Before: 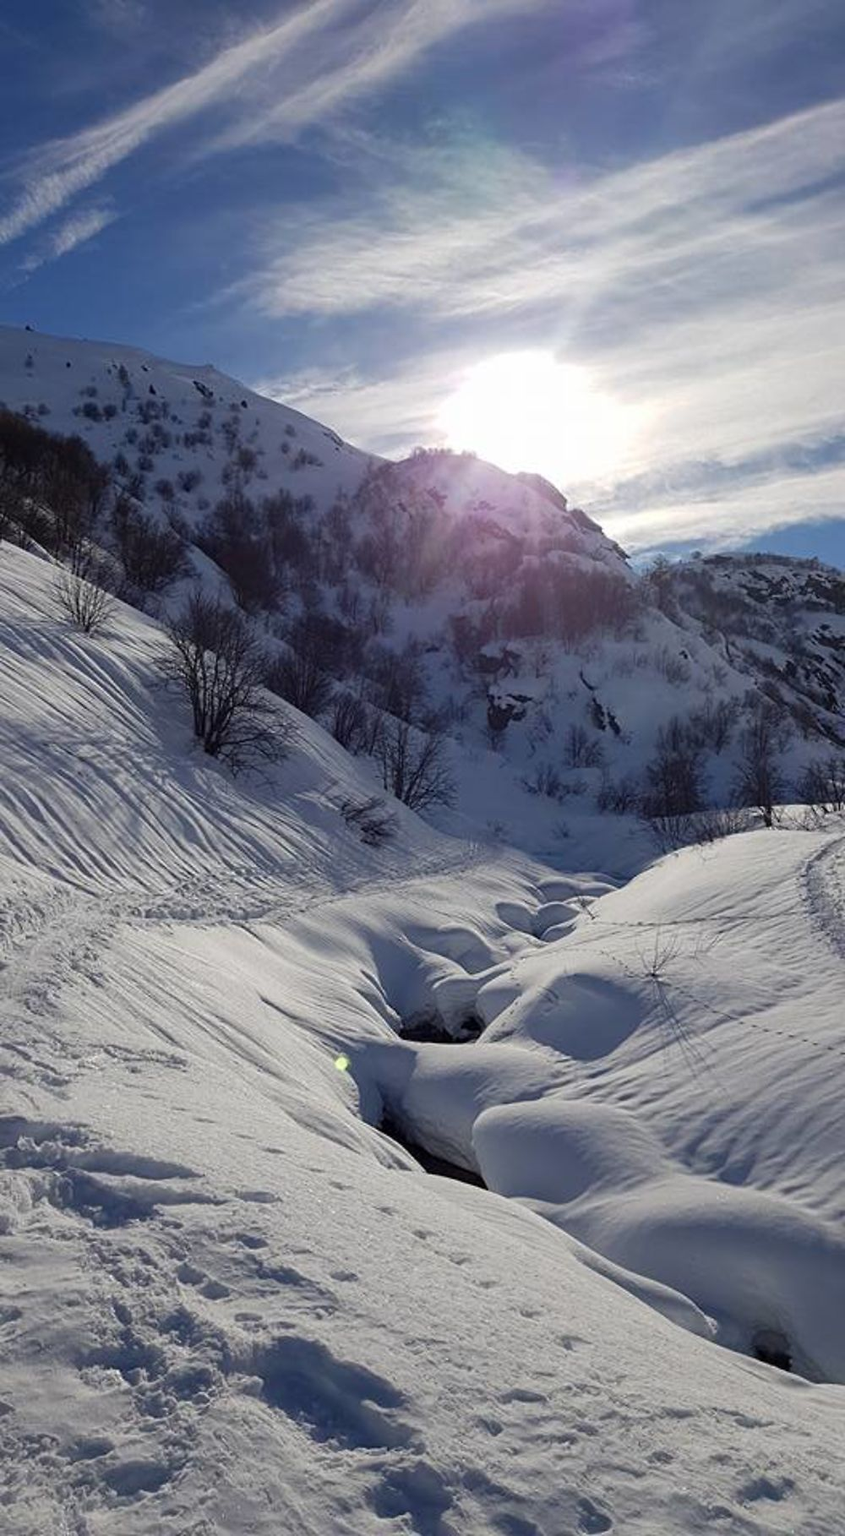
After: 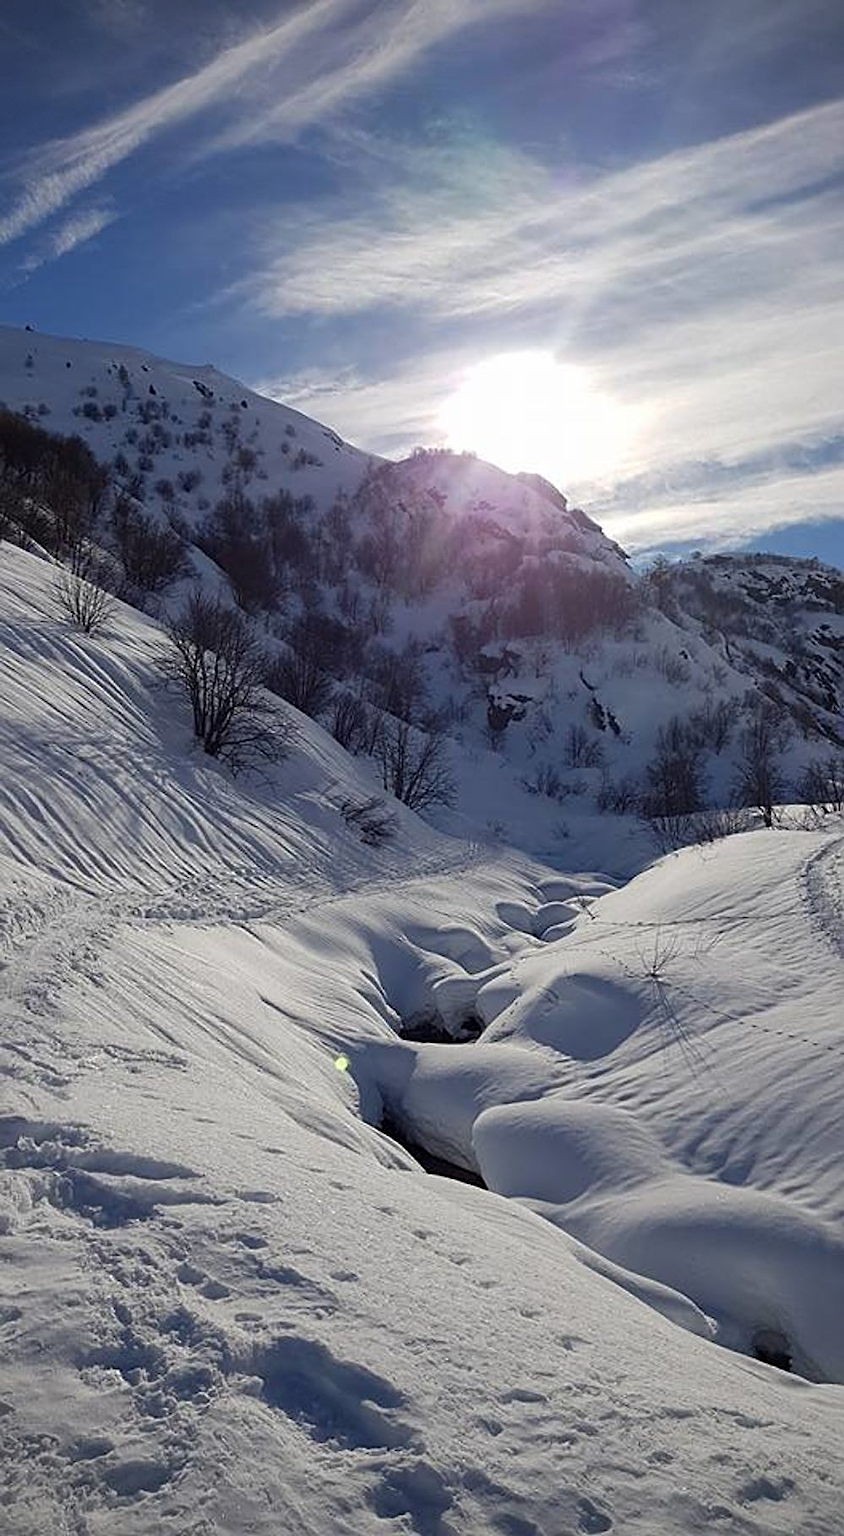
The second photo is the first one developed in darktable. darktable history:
sharpen: on, module defaults
vignetting: fall-off radius 60.89%, dithering 8-bit output
